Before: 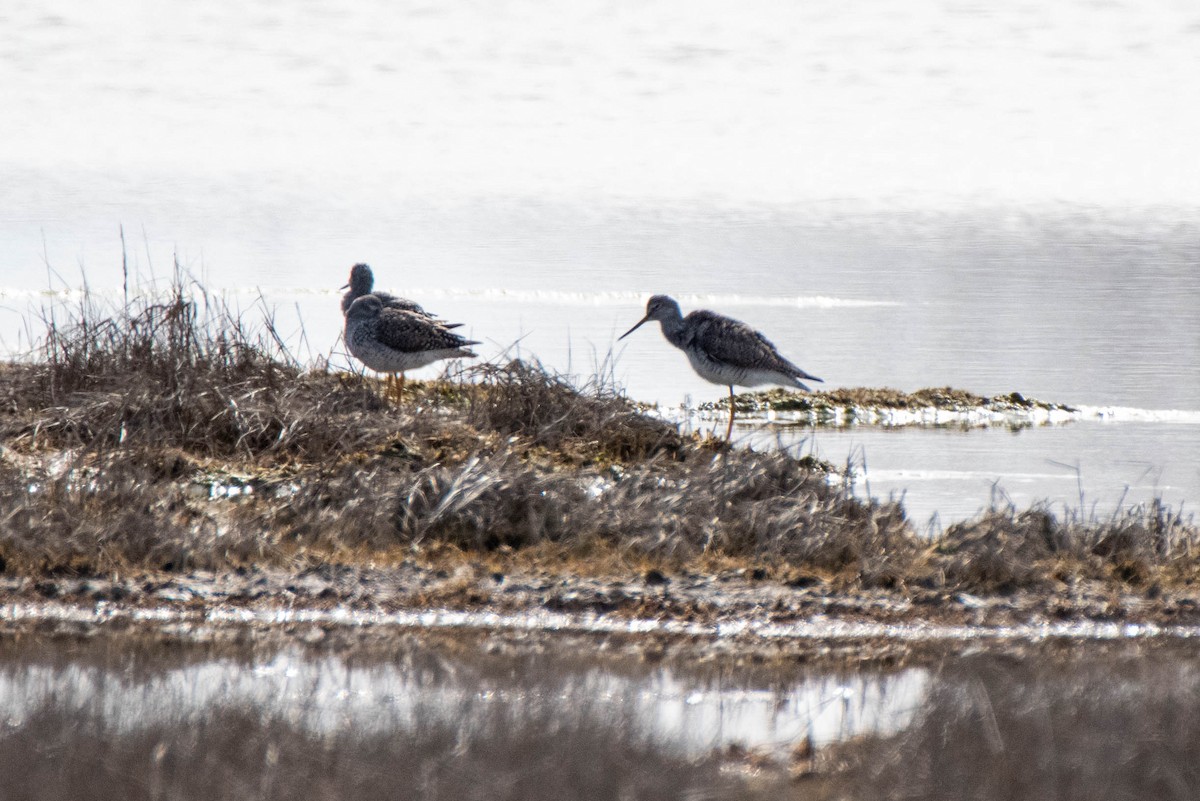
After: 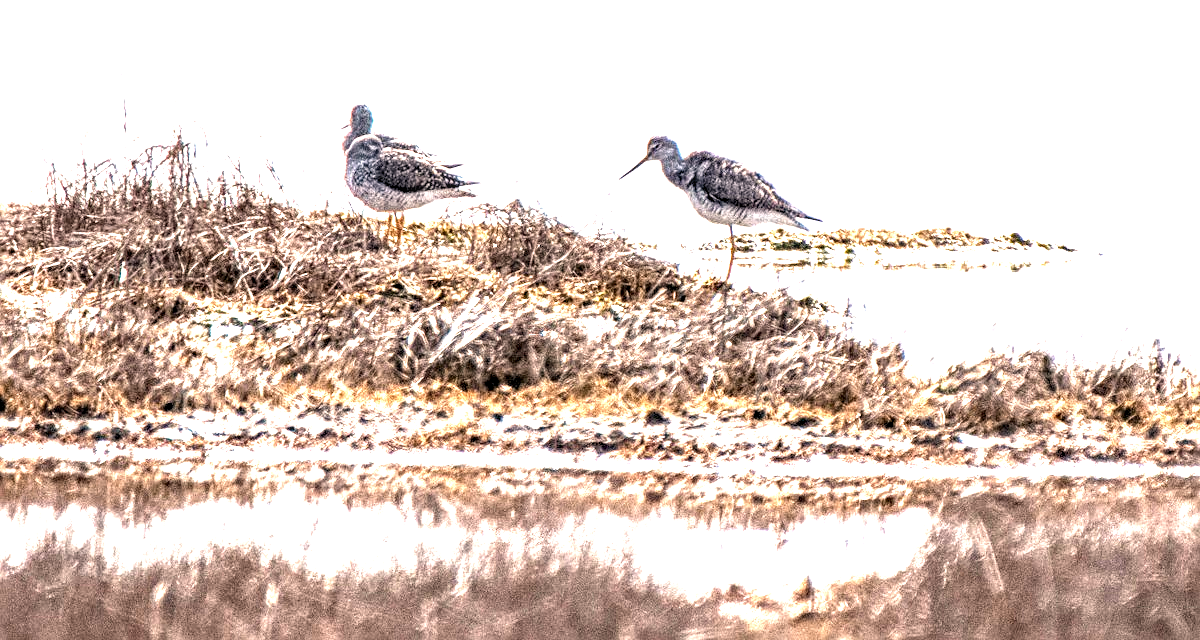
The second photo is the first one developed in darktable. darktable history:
levels: levels [0.026, 0.507, 0.987]
haze removal: compatibility mode true, adaptive false
exposure: black level correction 0, exposure 1.9 EV, compensate highlight preservation false
white balance: red 1.127, blue 0.943
sharpen: on, module defaults
color contrast: green-magenta contrast 0.96
crop and rotate: top 19.998%
local contrast: highlights 60%, shadows 60%, detail 160%
